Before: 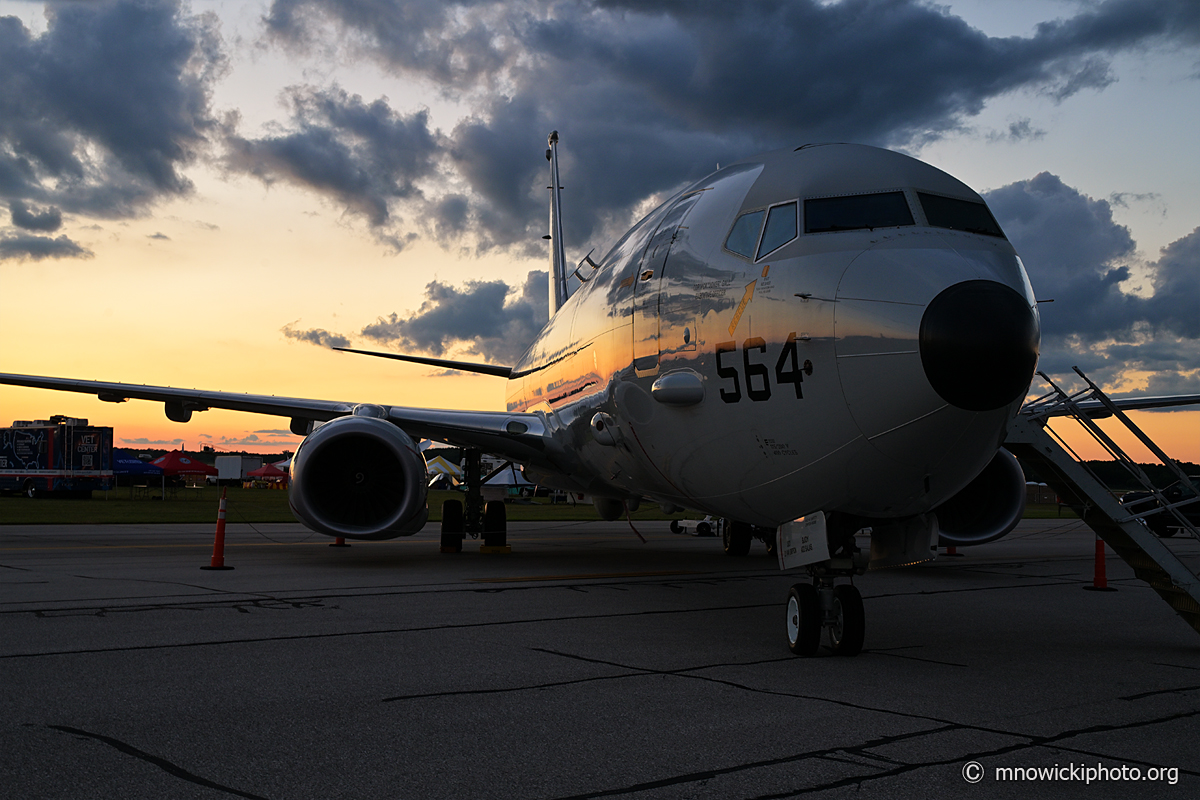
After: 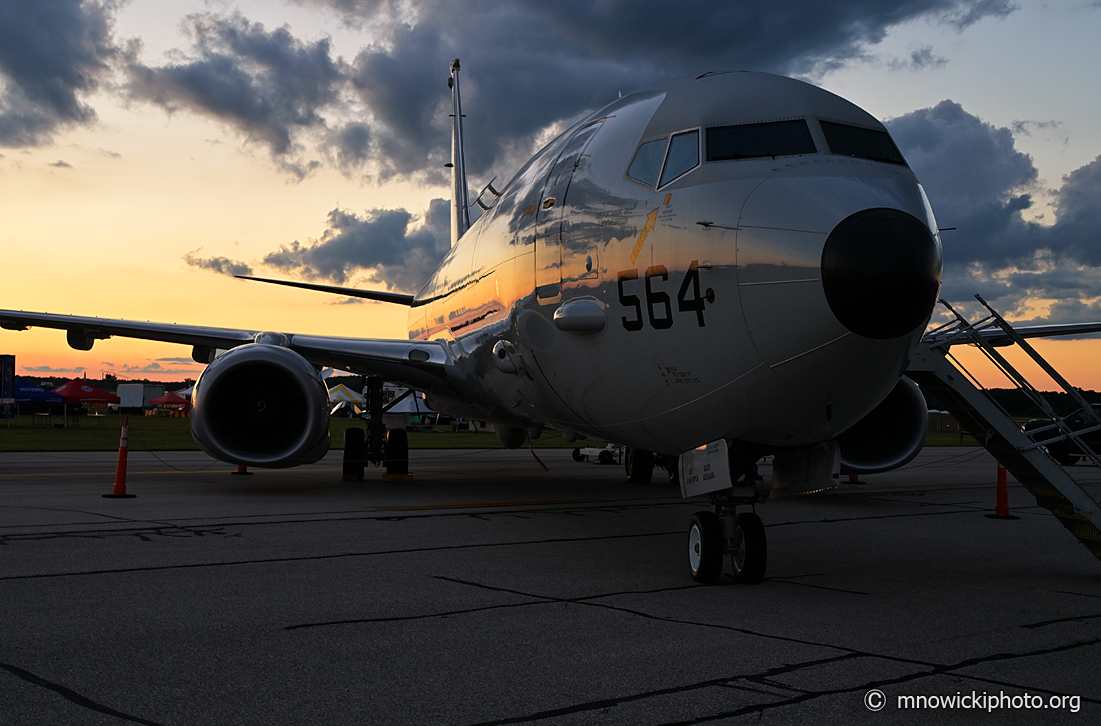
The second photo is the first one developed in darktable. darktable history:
crop and rotate: left 8.221%, top 9.153%
